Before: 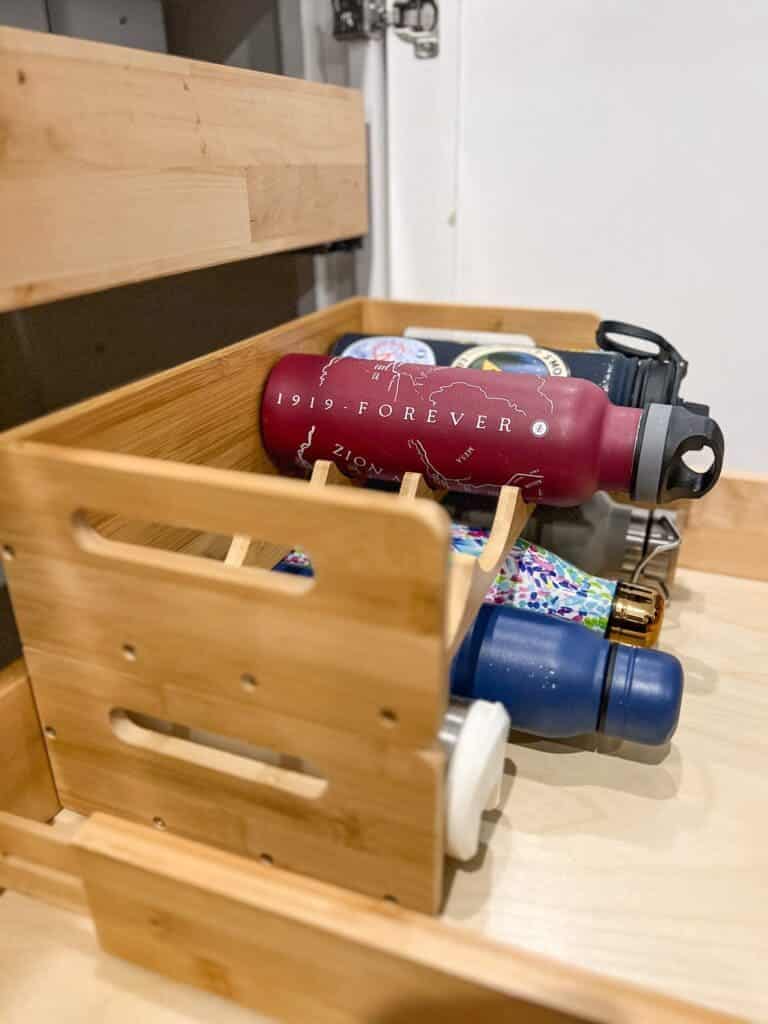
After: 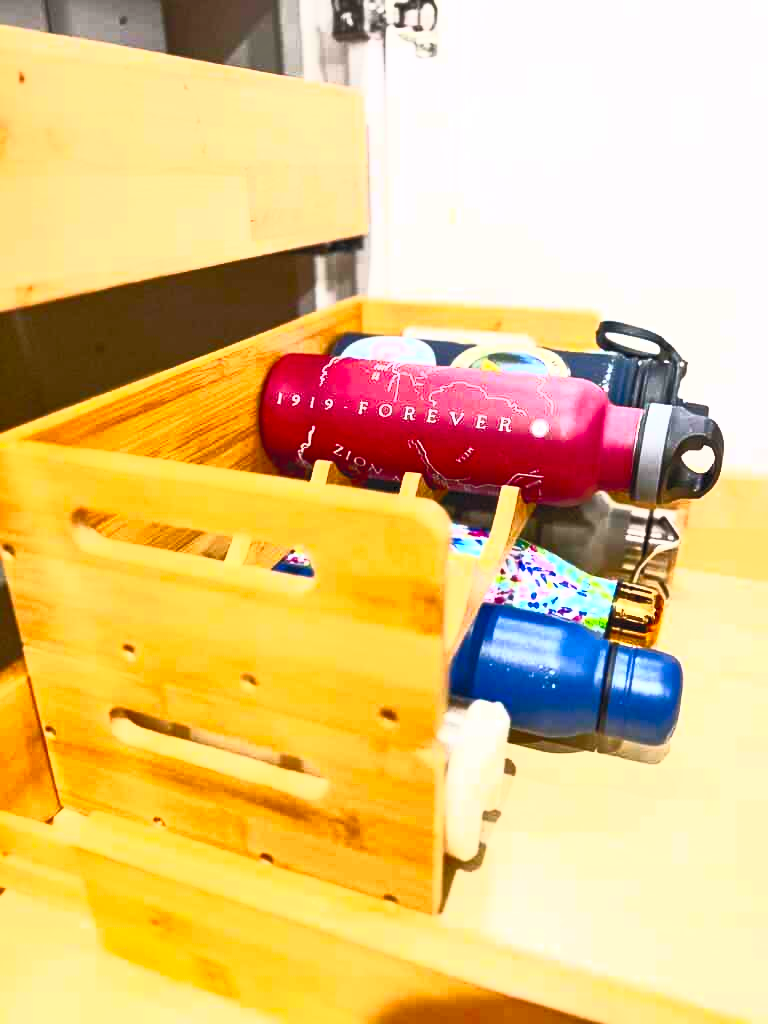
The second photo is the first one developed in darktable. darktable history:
tone equalizer: mask exposure compensation -0.491 EV
contrast brightness saturation: contrast 0.993, brightness 0.988, saturation 0.992
